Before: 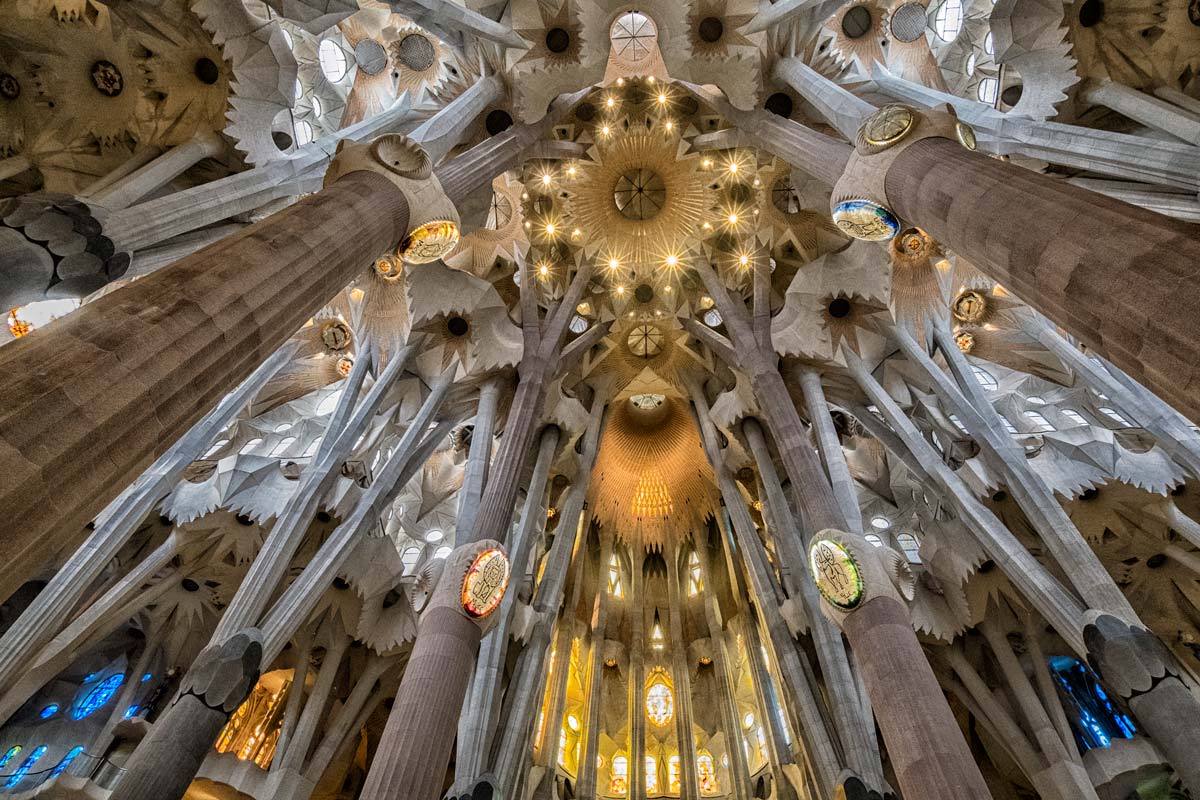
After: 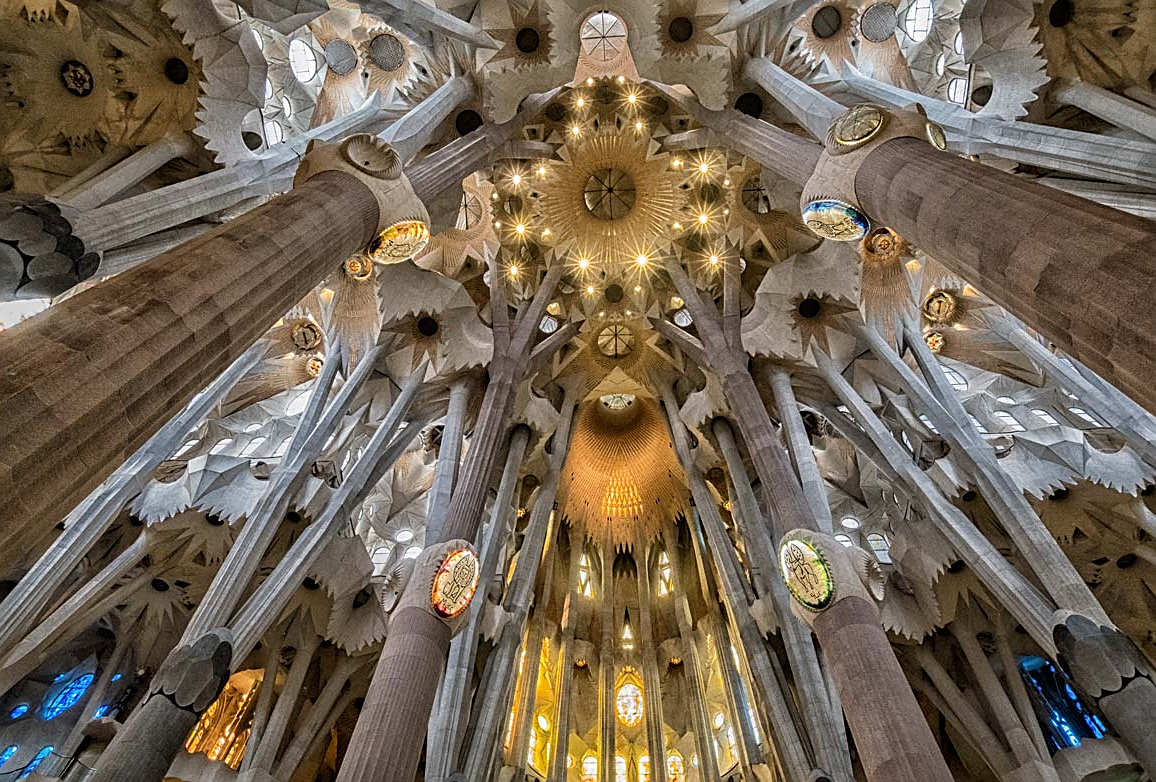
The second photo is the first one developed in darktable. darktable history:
crop and rotate: left 2.536%, right 1.107%, bottom 2.246%
white balance: emerald 1
sharpen: on, module defaults
